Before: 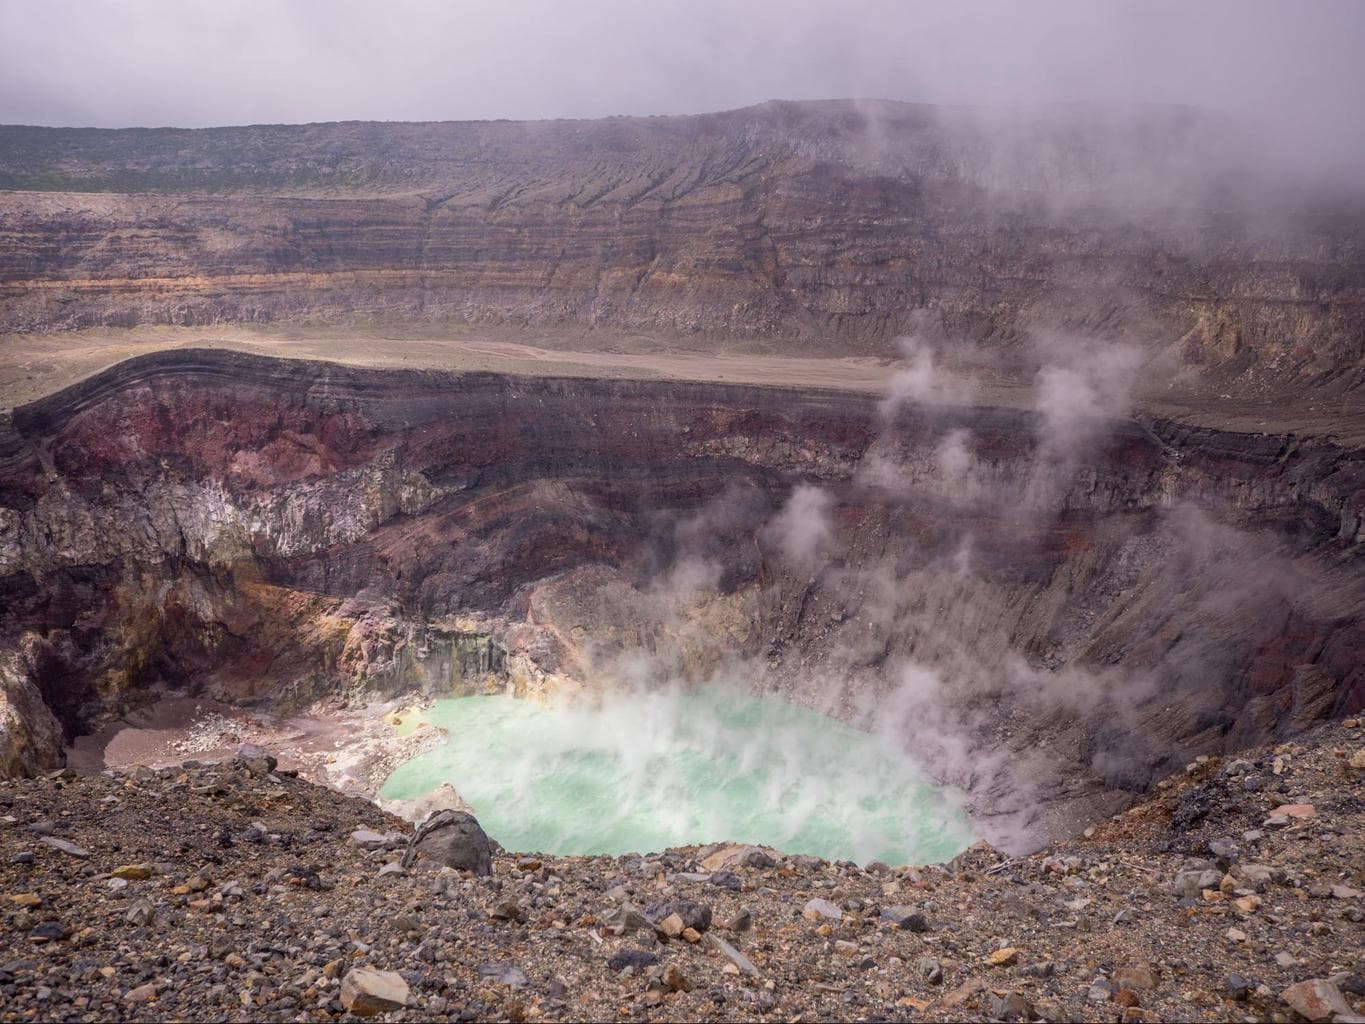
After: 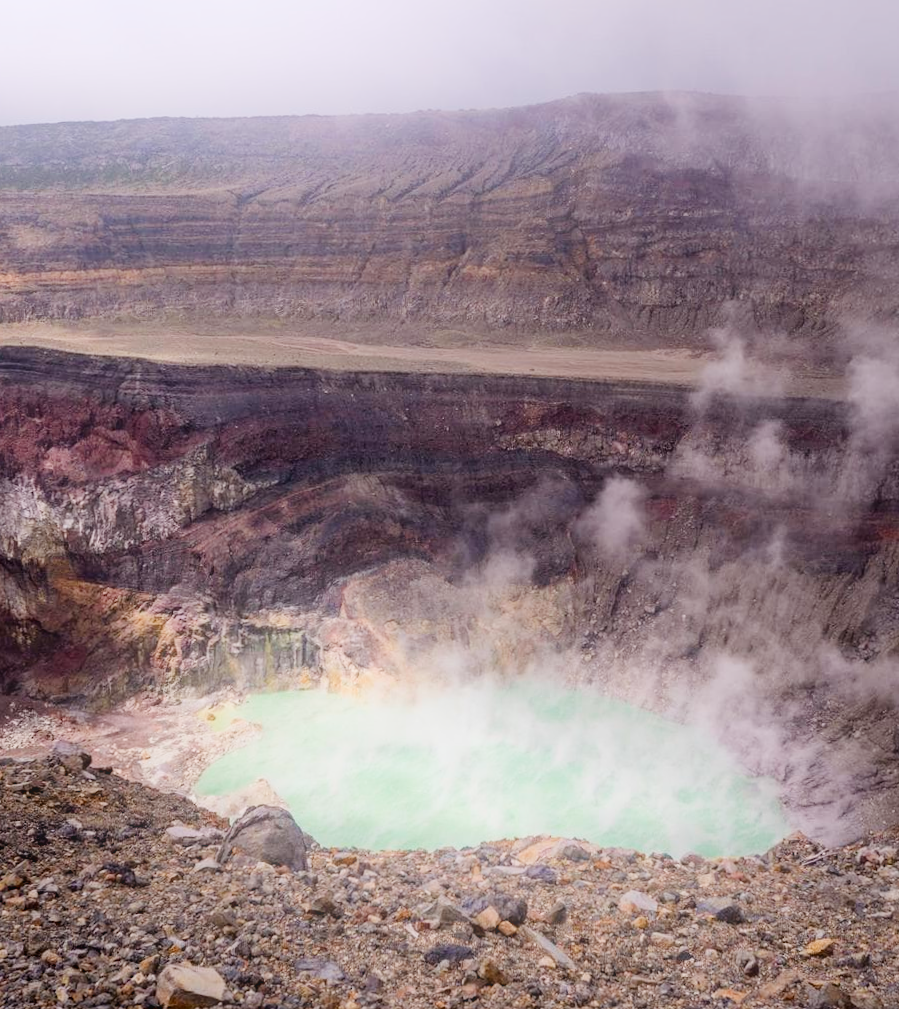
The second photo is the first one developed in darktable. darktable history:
exposure: black level correction 0.001, exposure 0.675 EV, compensate highlight preservation false
contrast brightness saturation: contrast 0.07, brightness -0.14, saturation 0.11
crop and rotate: left 13.342%, right 19.991%
rotate and perspective: rotation -0.45°, automatic cropping original format, crop left 0.008, crop right 0.992, crop top 0.012, crop bottom 0.988
filmic rgb: black relative exposure -7.65 EV, white relative exposure 4.56 EV, hardness 3.61
bloom: threshold 82.5%, strength 16.25%
